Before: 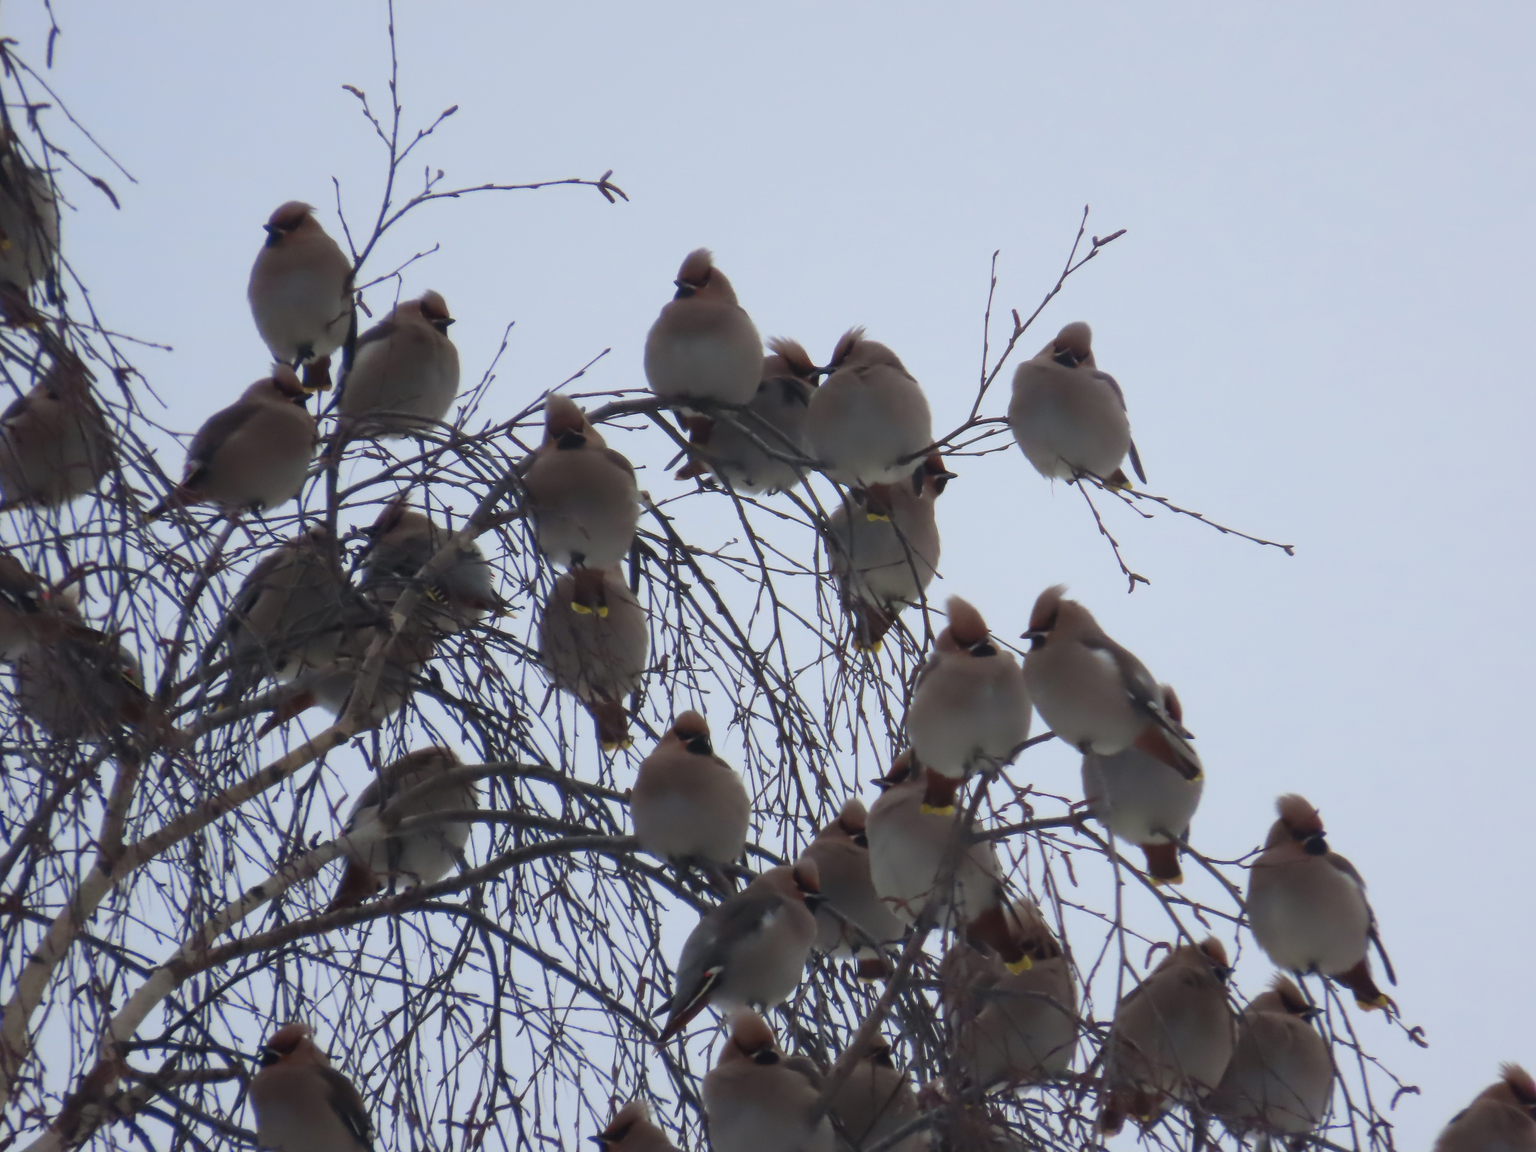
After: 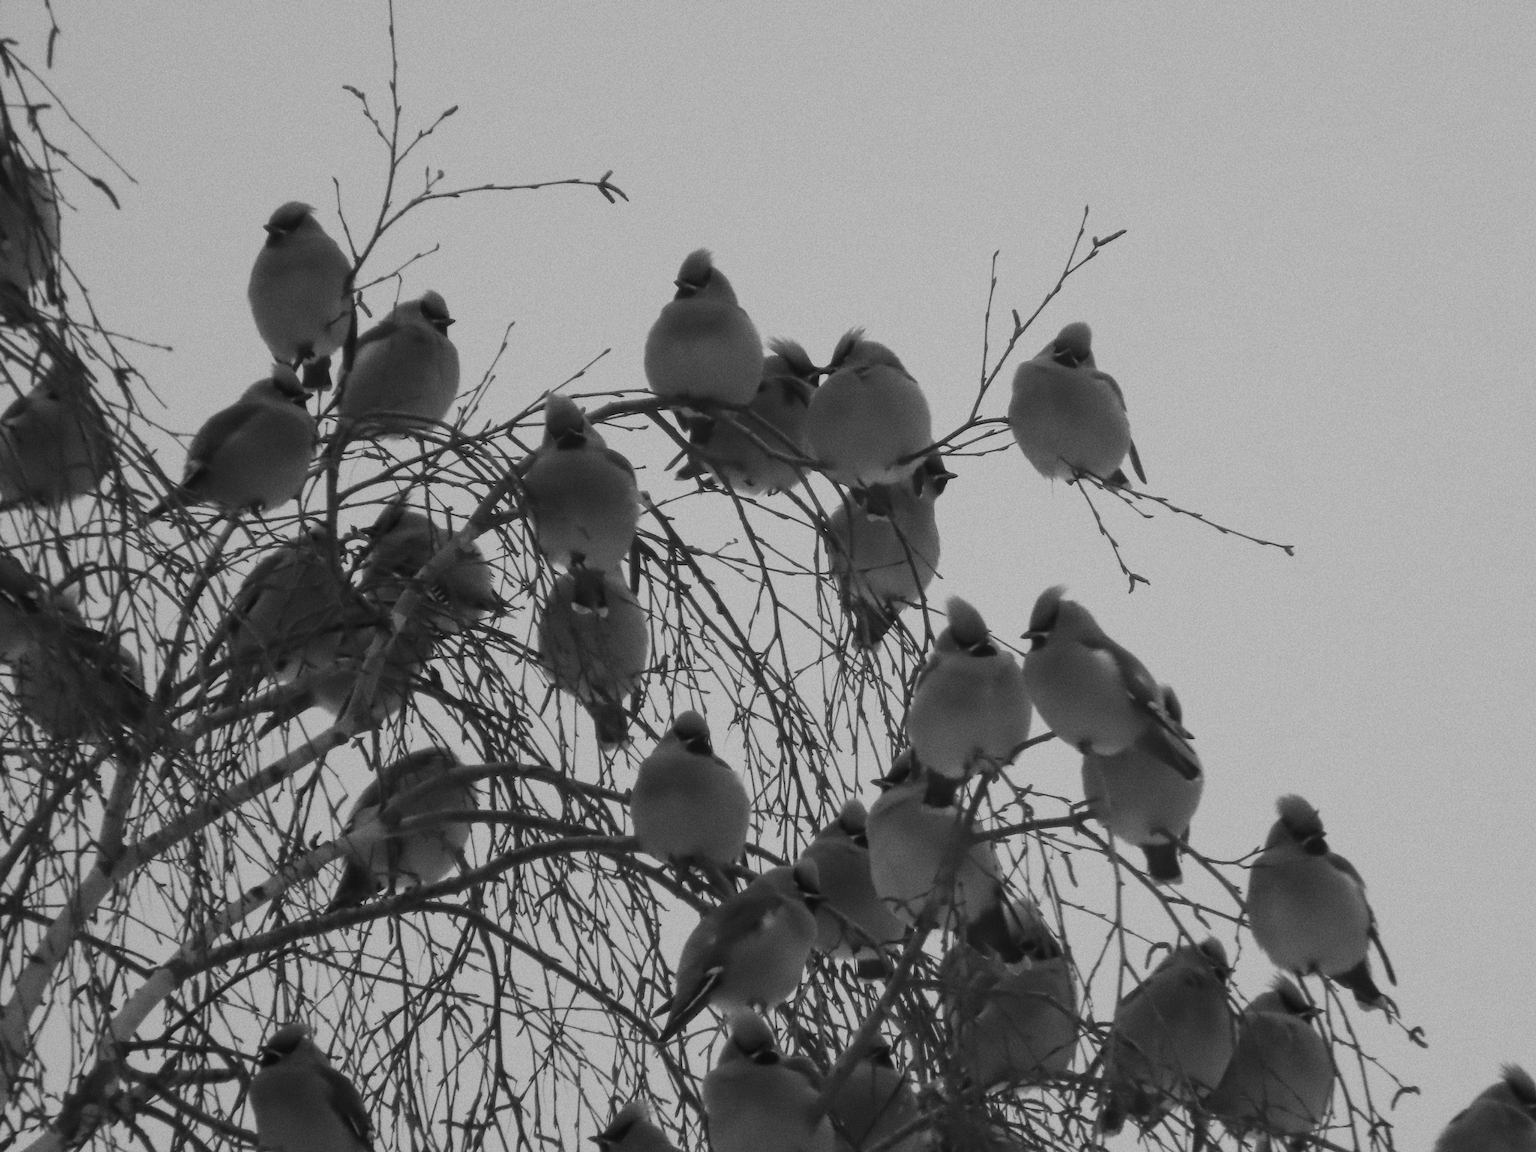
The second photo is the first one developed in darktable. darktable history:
white balance: red 0.988, blue 1.017
local contrast: highlights 100%, shadows 100%, detail 120%, midtone range 0.2
exposure: exposure -0.462 EV, compensate highlight preservation false
base curve: curves: ch0 [(0, 0) (0.262, 0.32) (0.722, 0.705) (1, 1)]
grain: on, module defaults
monochrome: a 32, b 64, size 2.3
